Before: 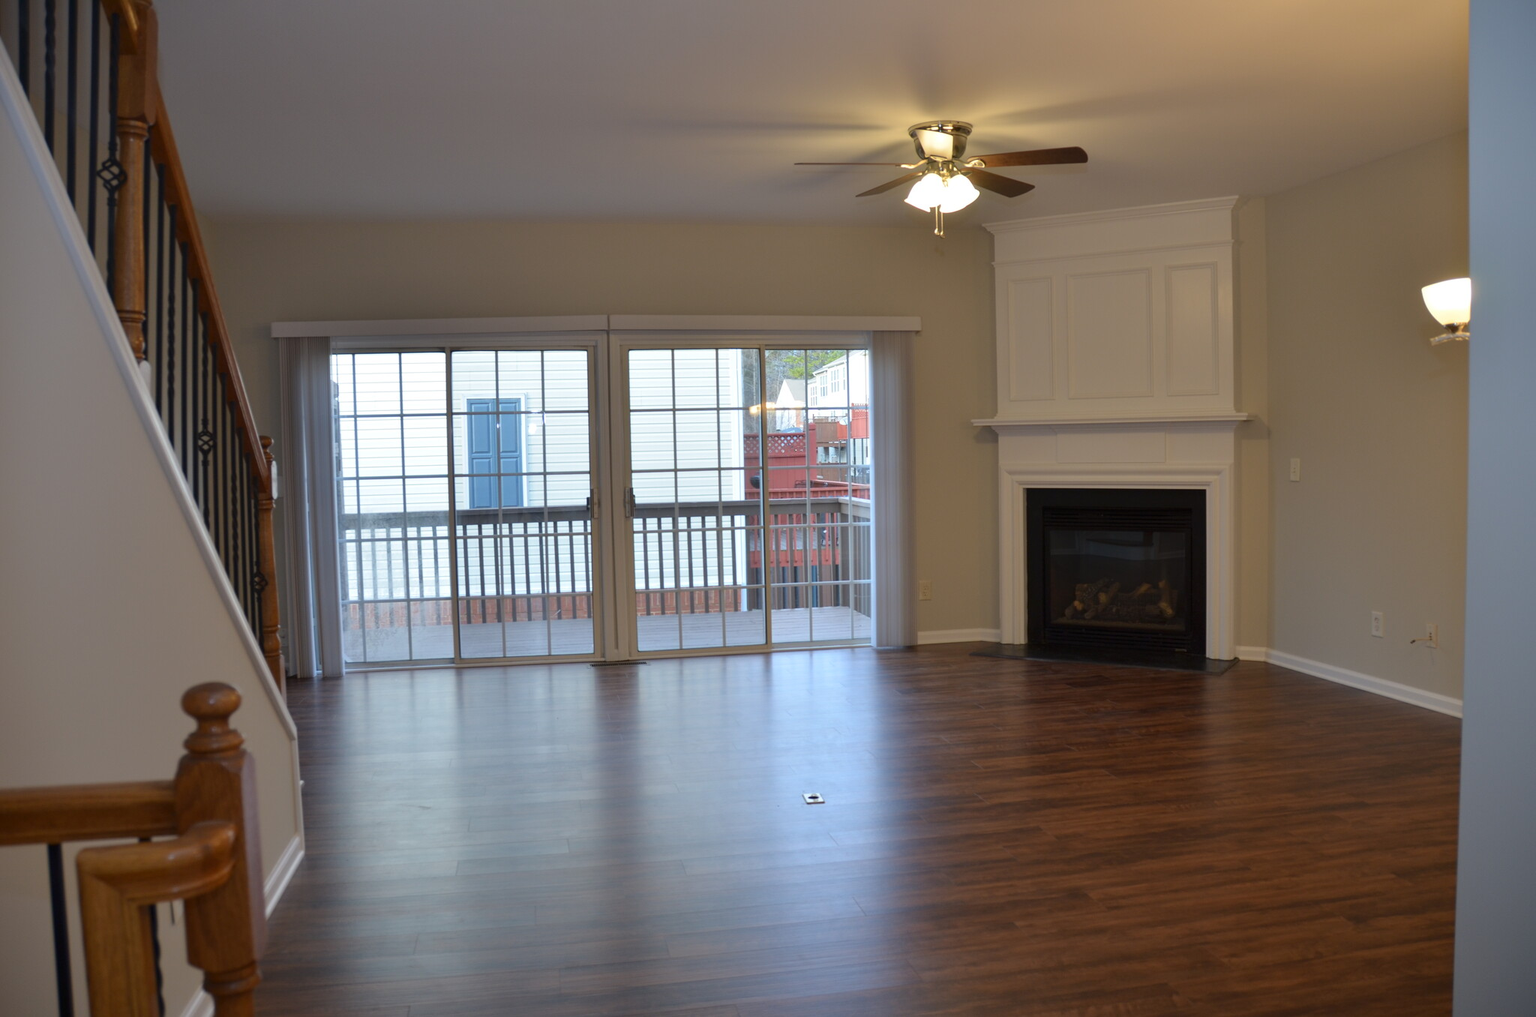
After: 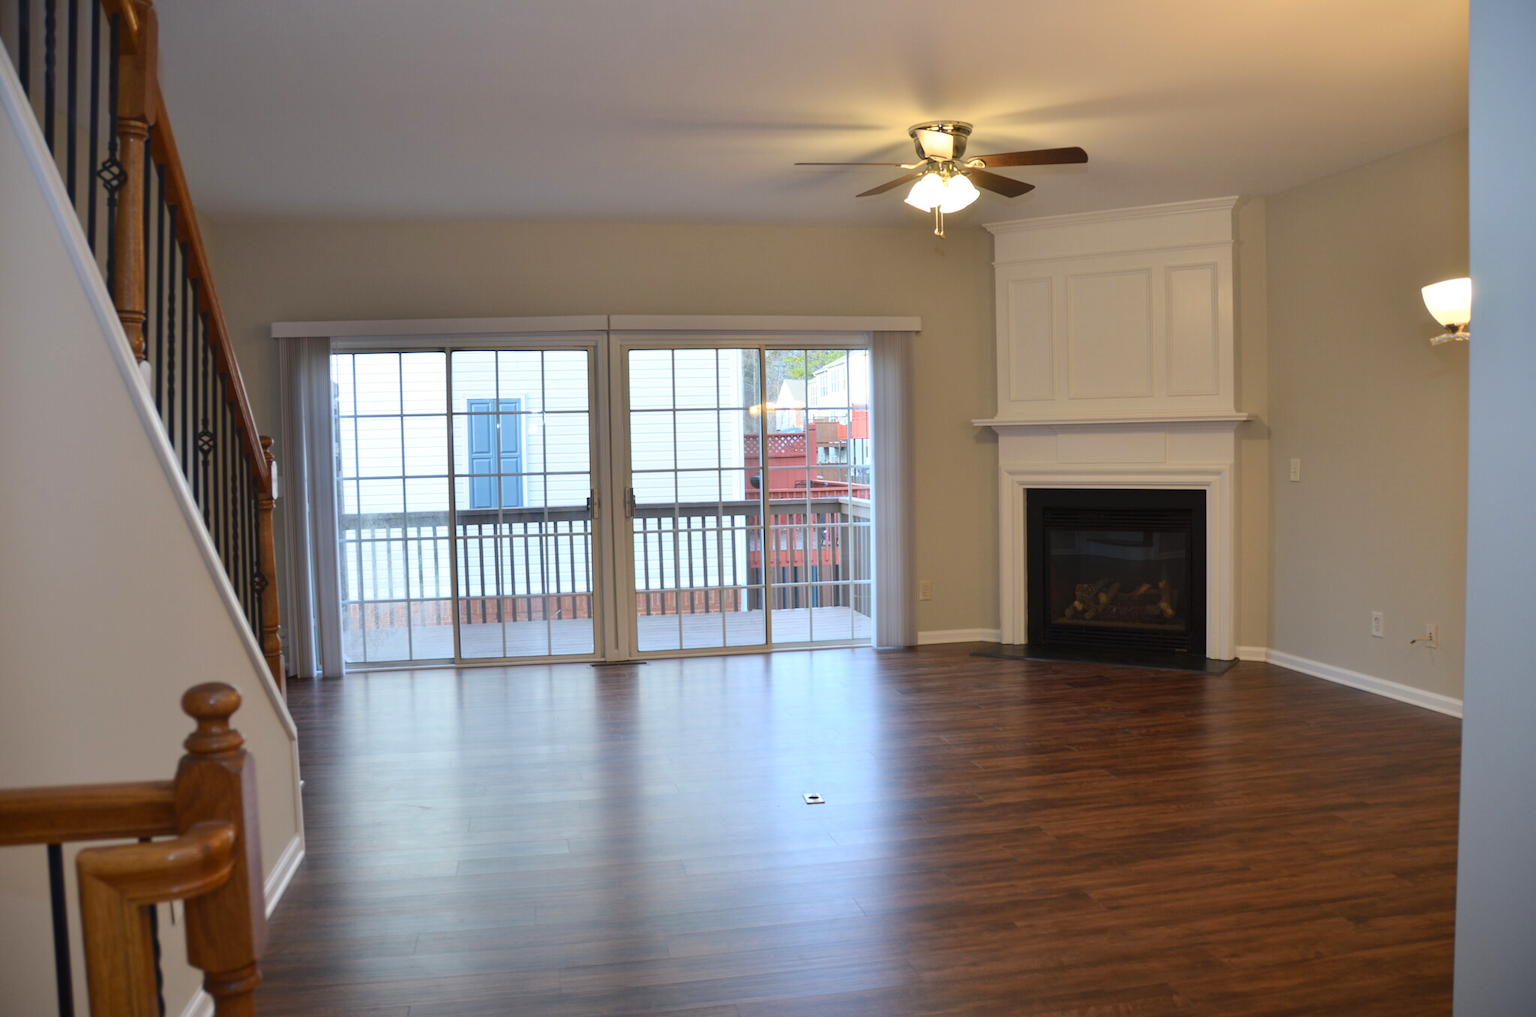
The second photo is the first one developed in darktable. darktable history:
exposure: compensate highlight preservation false
contrast brightness saturation: contrast 0.2, brightness 0.15, saturation 0.14
